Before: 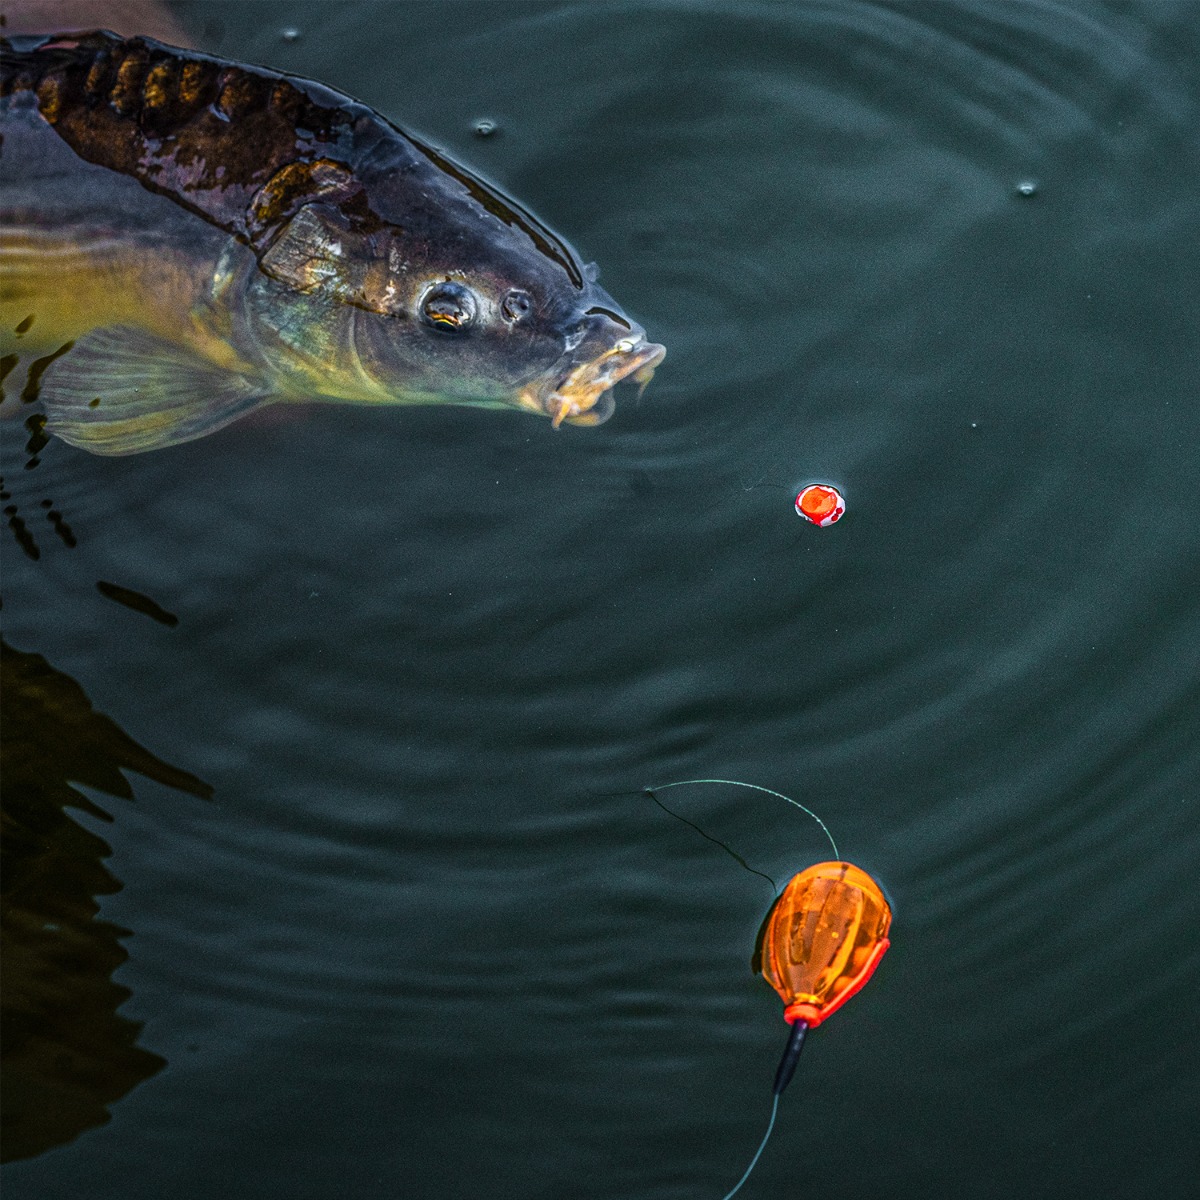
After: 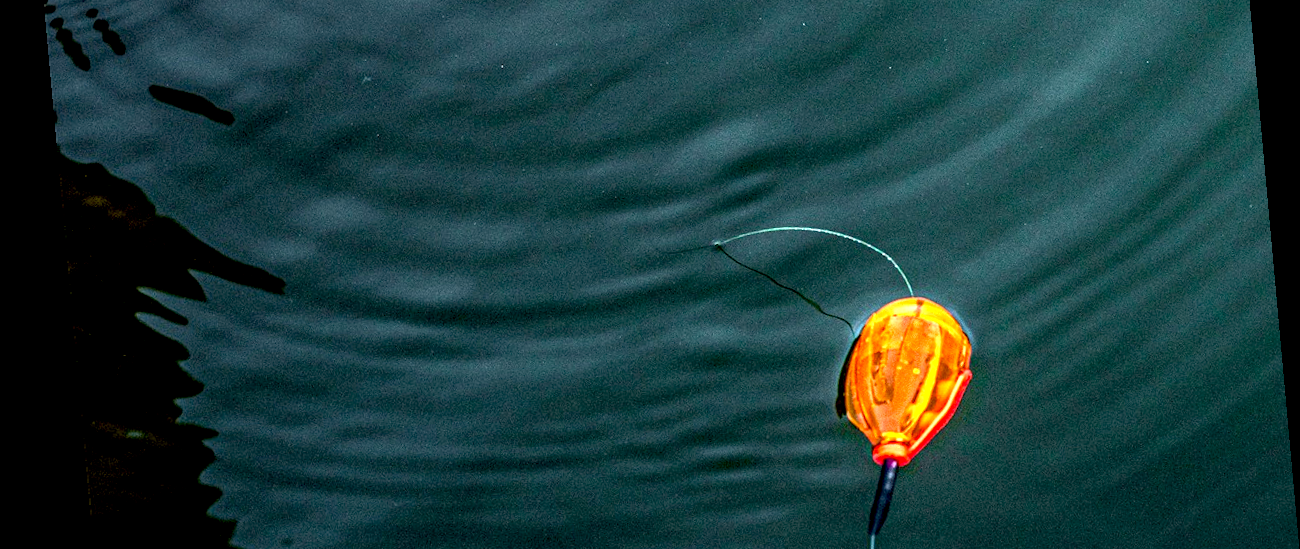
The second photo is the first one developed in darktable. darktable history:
rotate and perspective: rotation -5.2°, automatic cropping off
exposure: black level correction 0.009, exposure 1.425 EV, compensate highlight preservation false
crop: top 45.551%, bottom 12.262%
